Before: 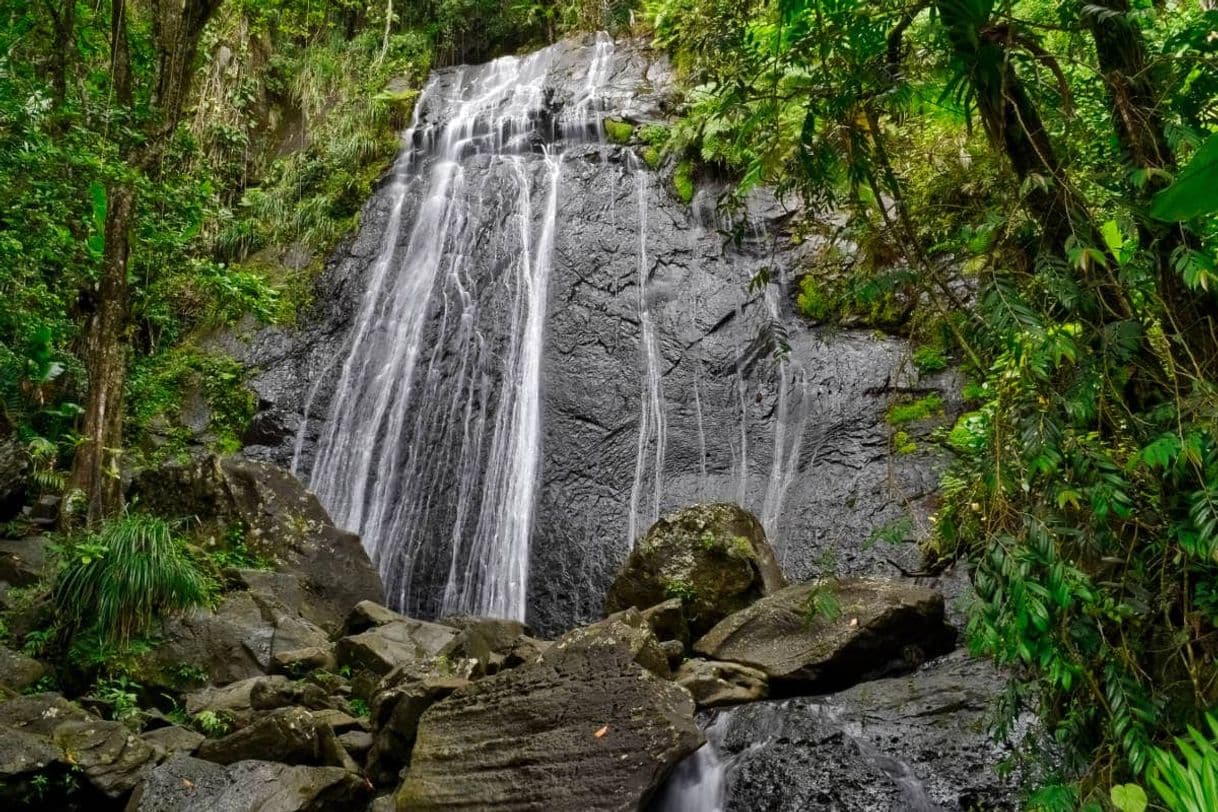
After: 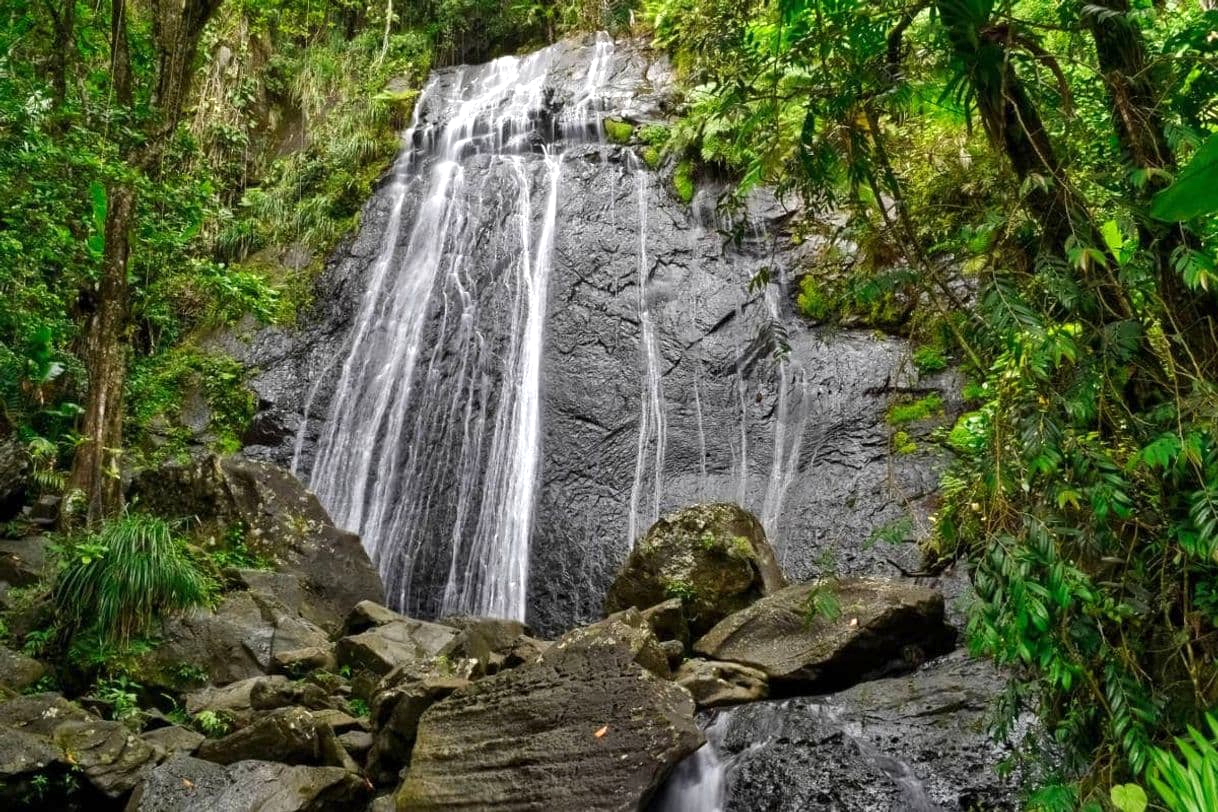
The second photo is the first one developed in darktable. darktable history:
exposure: exposure 0.377 EV, compensate highlight preservation false
